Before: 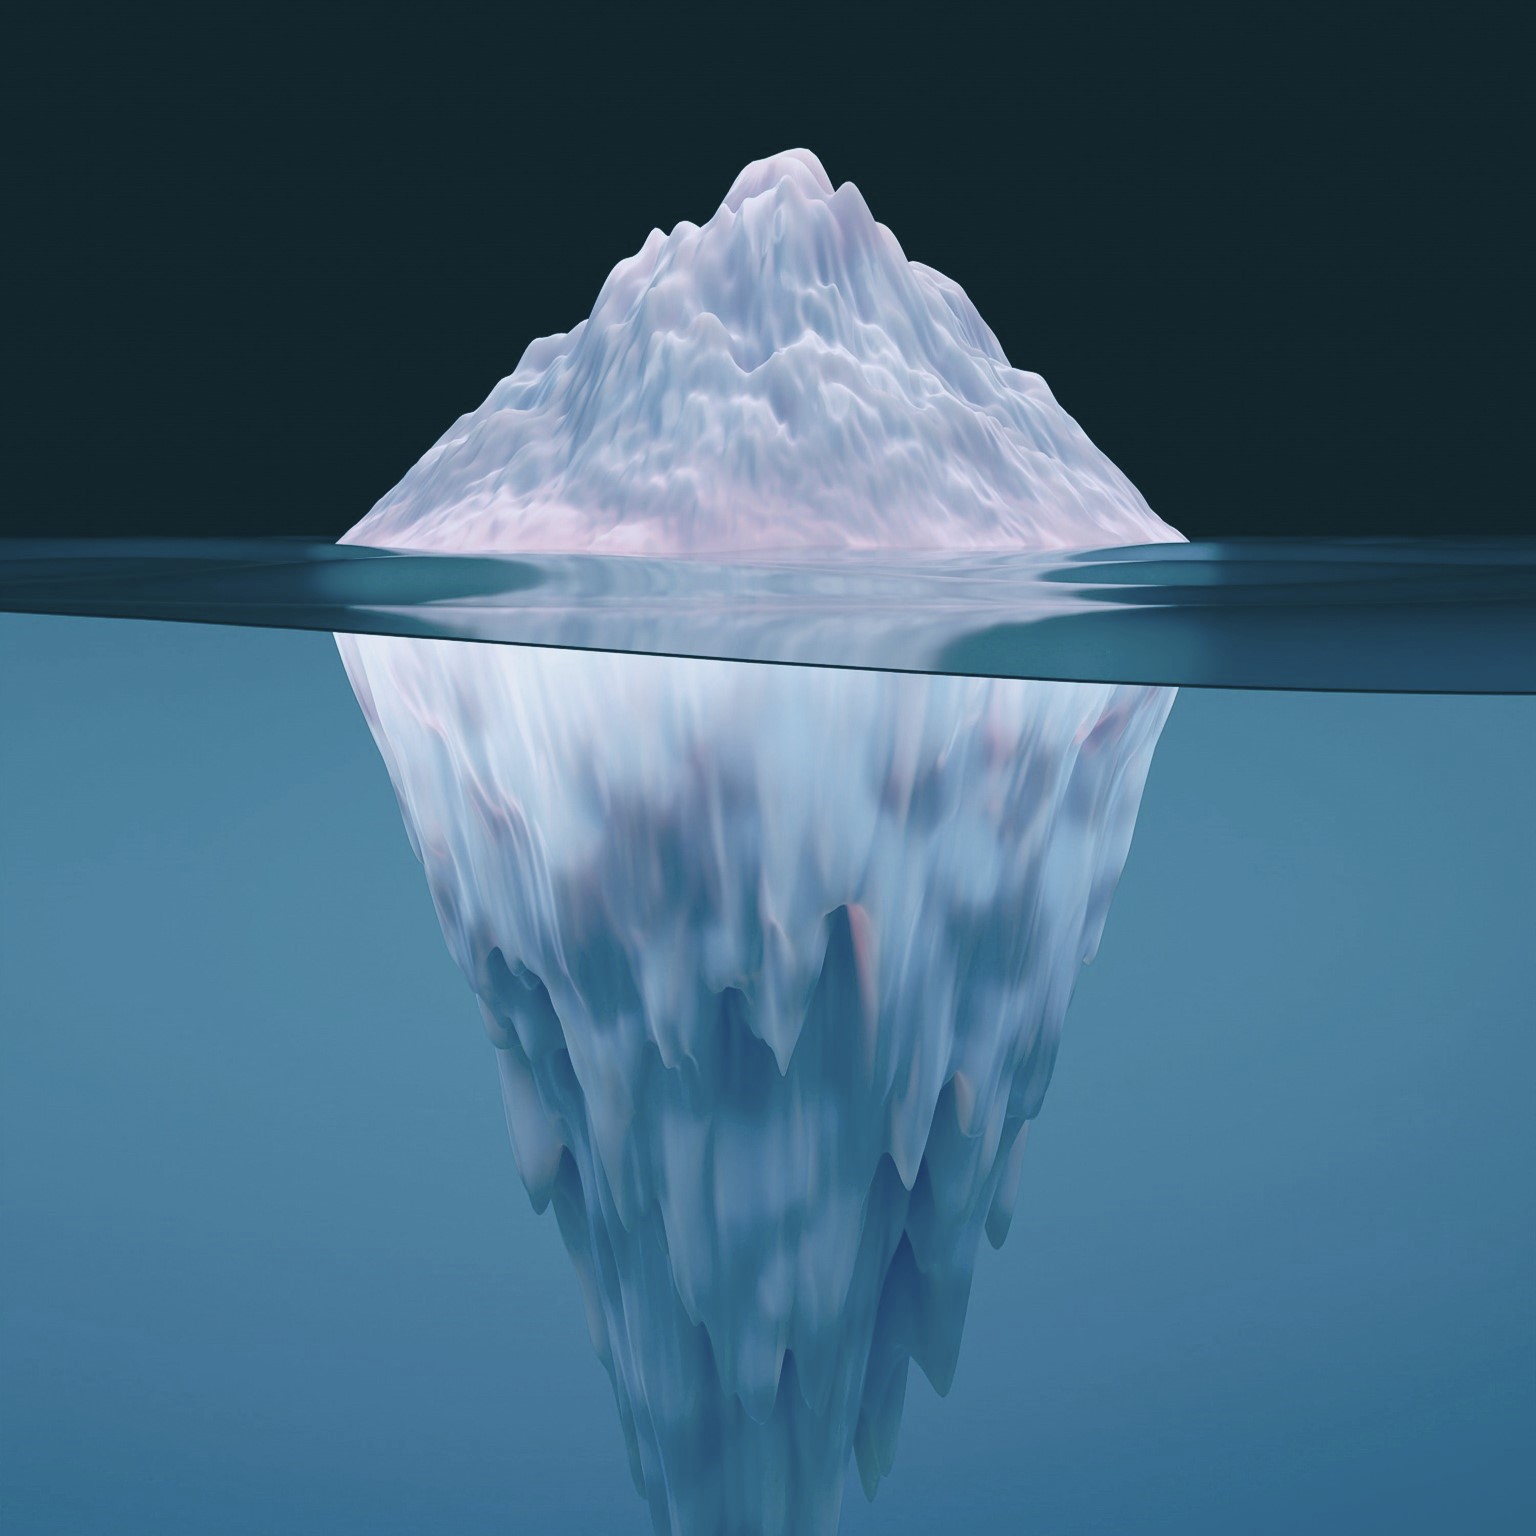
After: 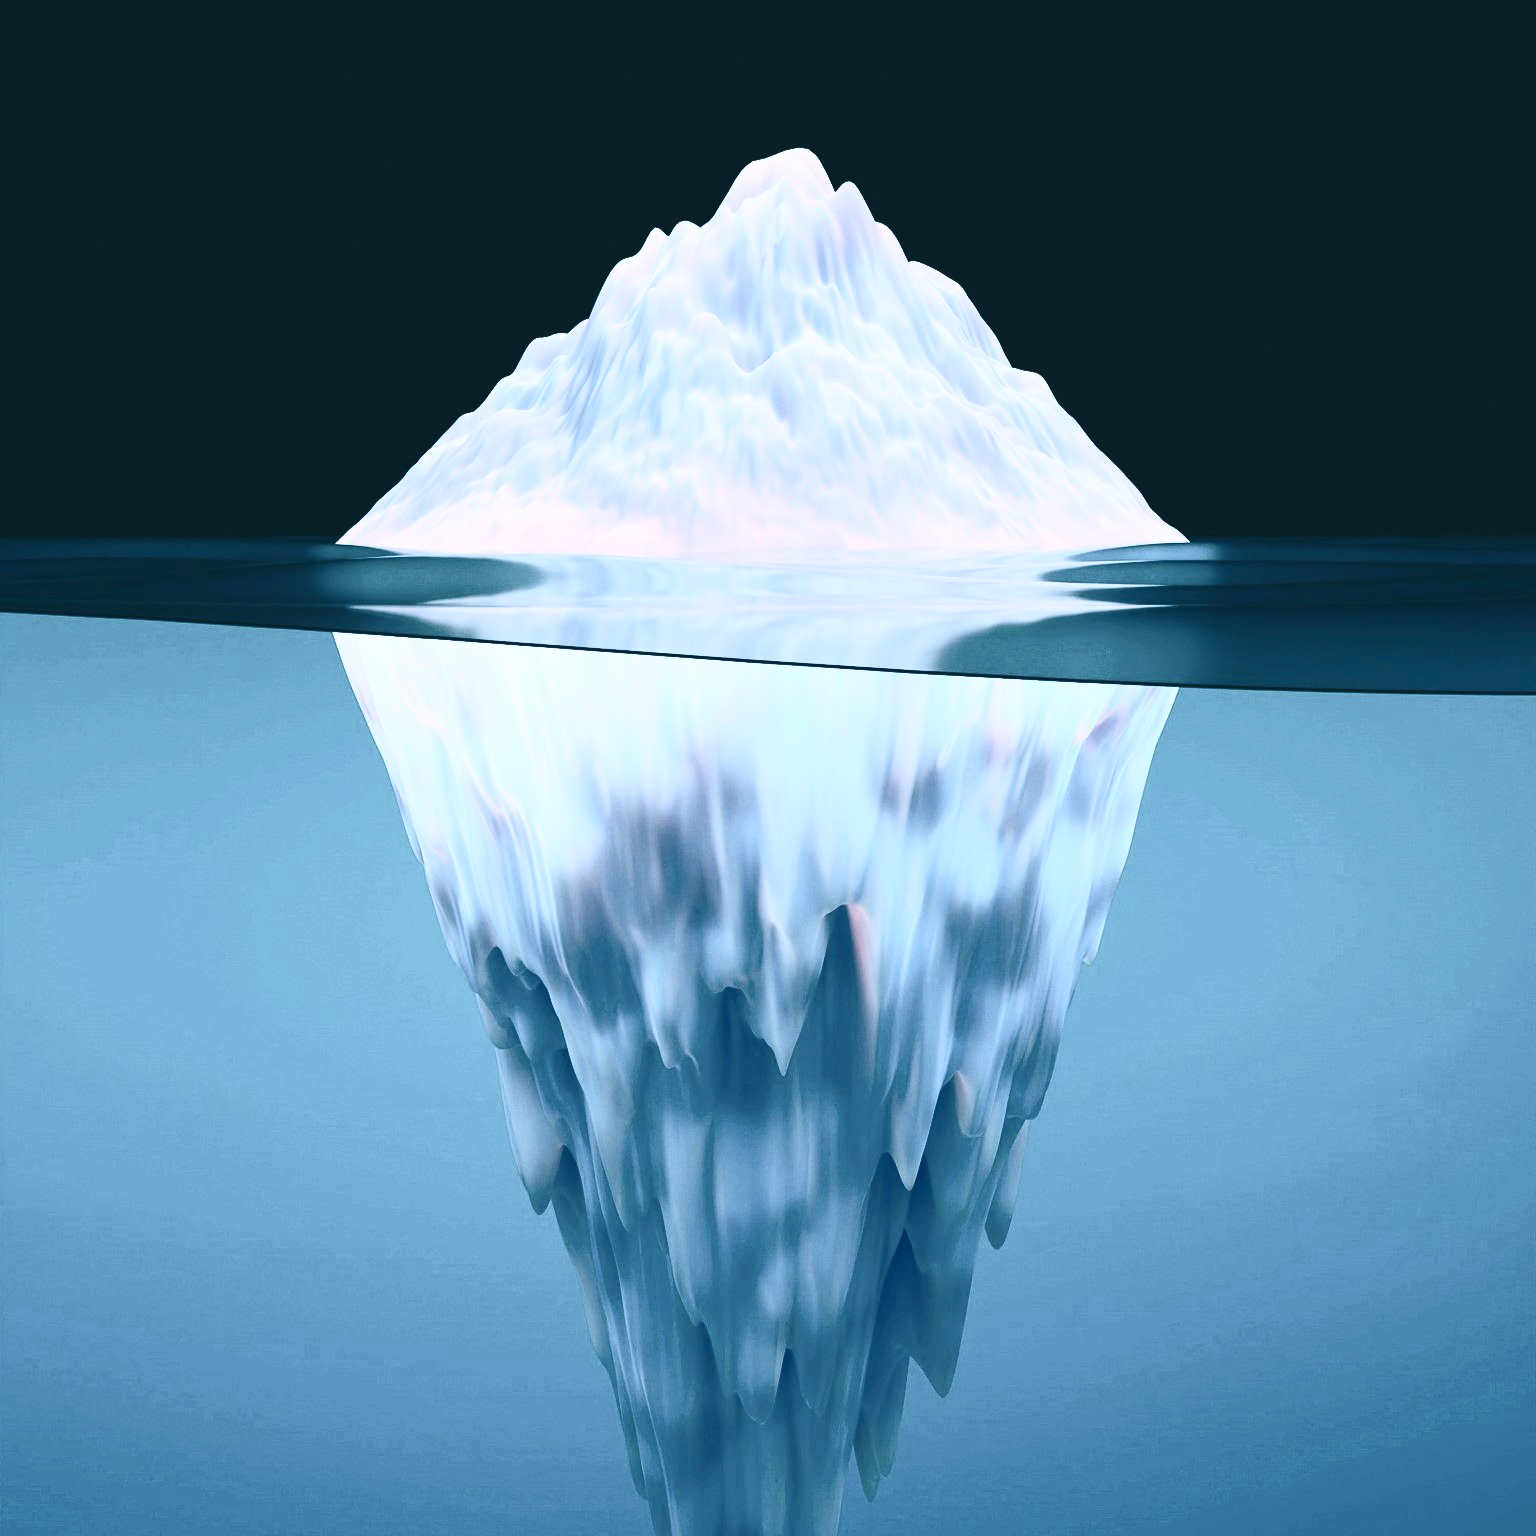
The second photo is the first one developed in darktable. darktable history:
contrast brightness saturation: contrast 0.628, brightness 0.338, saturation 0.15
